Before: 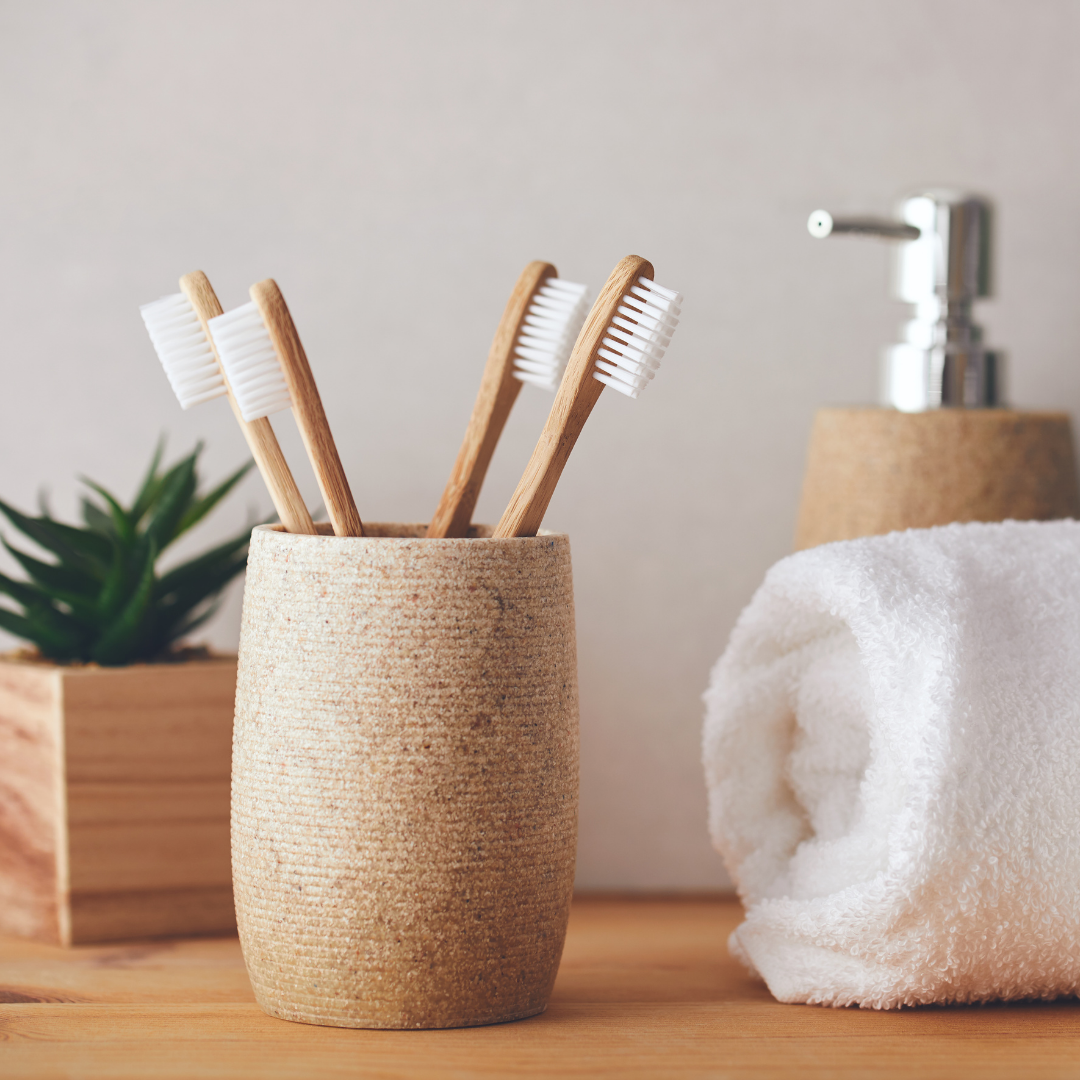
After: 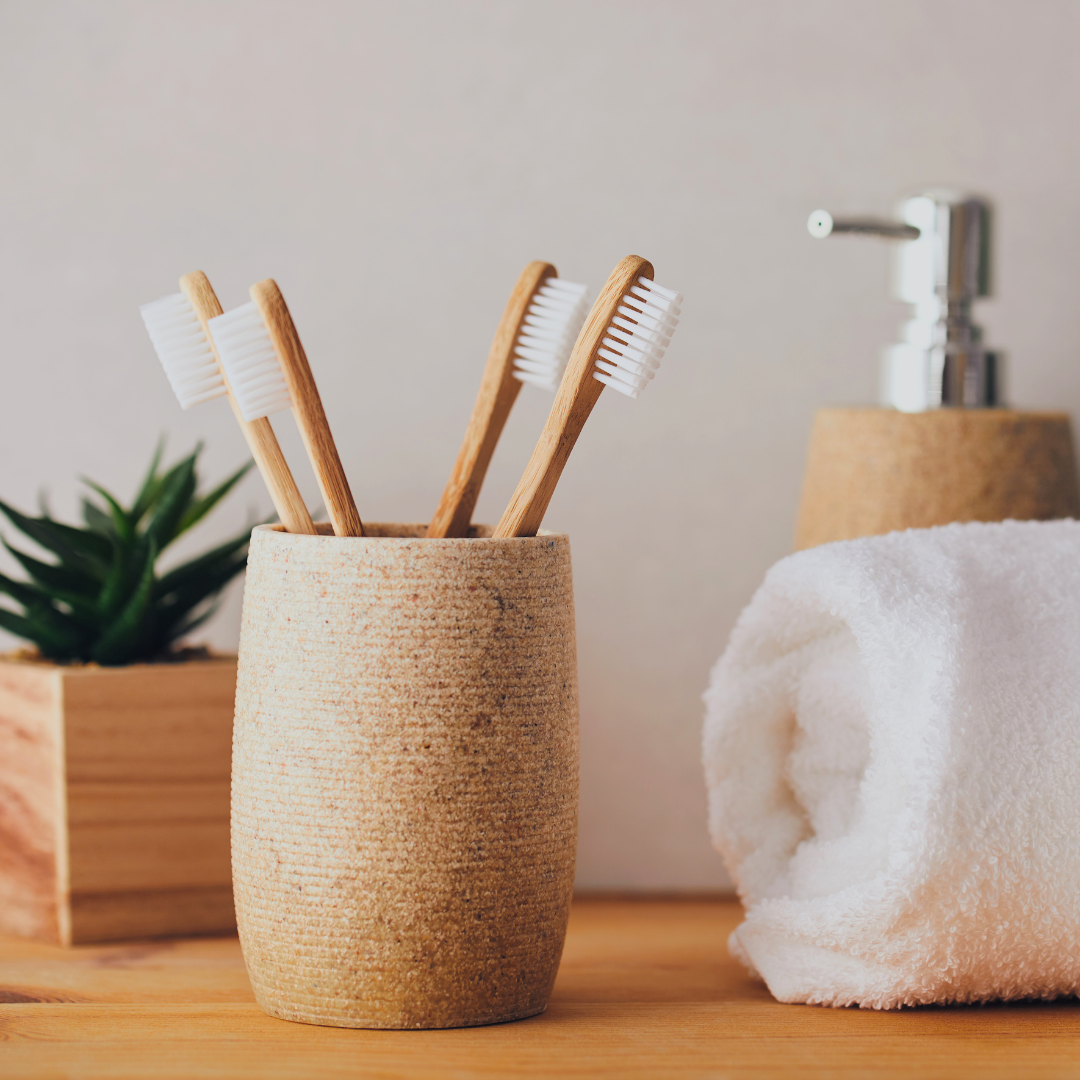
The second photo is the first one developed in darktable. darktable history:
filmic rgb: black relative exposure -7.71 EV, white relative exposure 4.35 EV, threshold 5.95 EV, target black luminance 0%, hardness 3.76, latitude 50.78%, contrast 1.067, highlights saturation mix 9.05%, shadows ↔ highlights balance -0.221%, preserve chrominance RGB euclidean norm, color science v5 (2021), contrast in shadows safe, contrast in highlights safe, enable highlight reconstruction true
